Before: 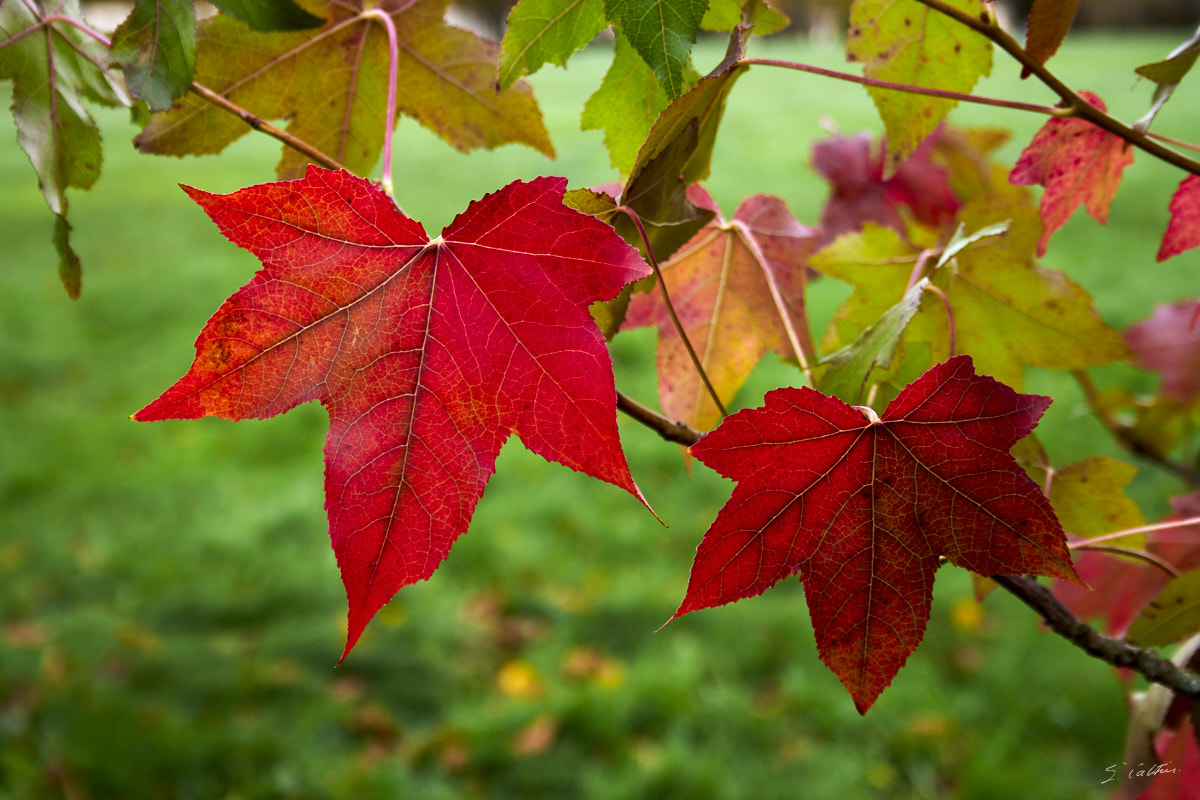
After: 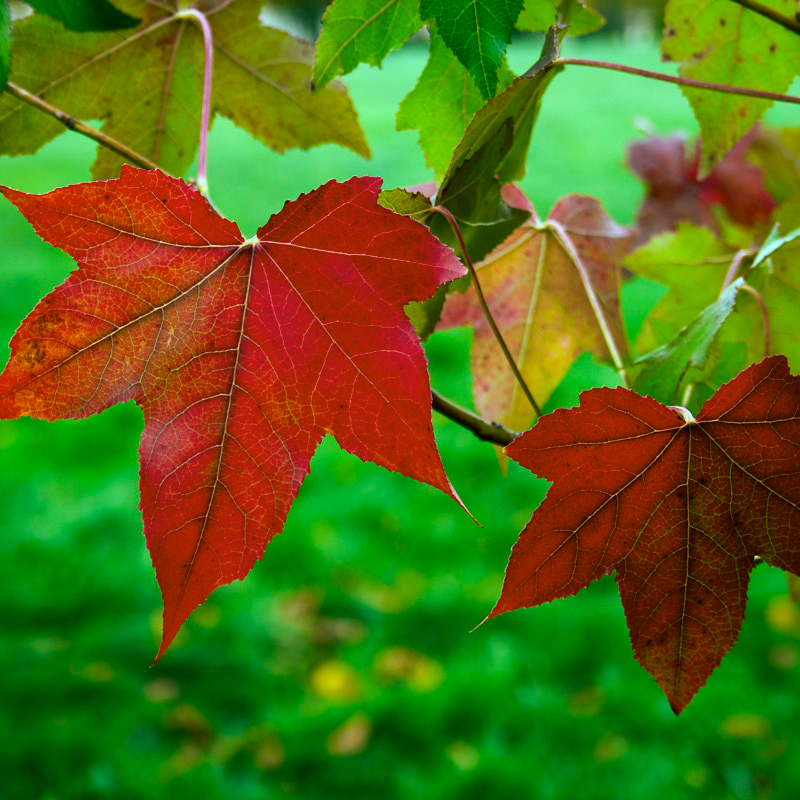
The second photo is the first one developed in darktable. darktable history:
crop and rotate: left 15.446%, right 17.836%
color balance rgb: shadows lift › chroma 11.71%, shadows lift › hue 133.46°, power › chroma 2.15%, power › hue 166.83°, highlights gain › chroma 4%, highlights gain › hue 200.2°, perceptual saturation grading › global saturation 18.05%
